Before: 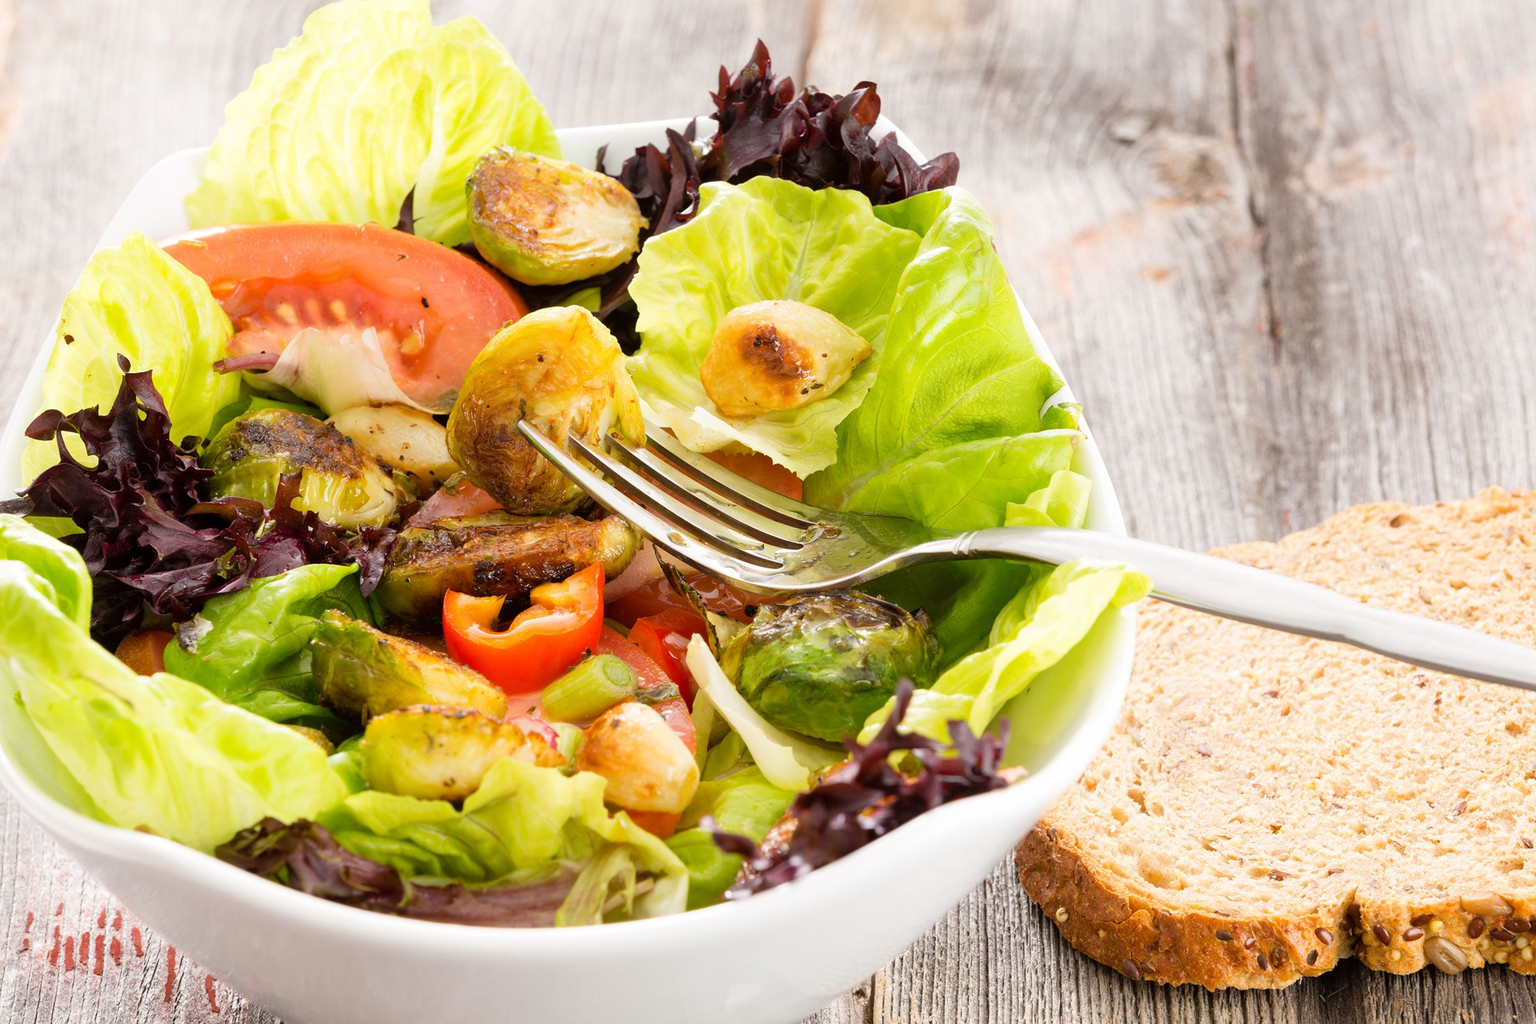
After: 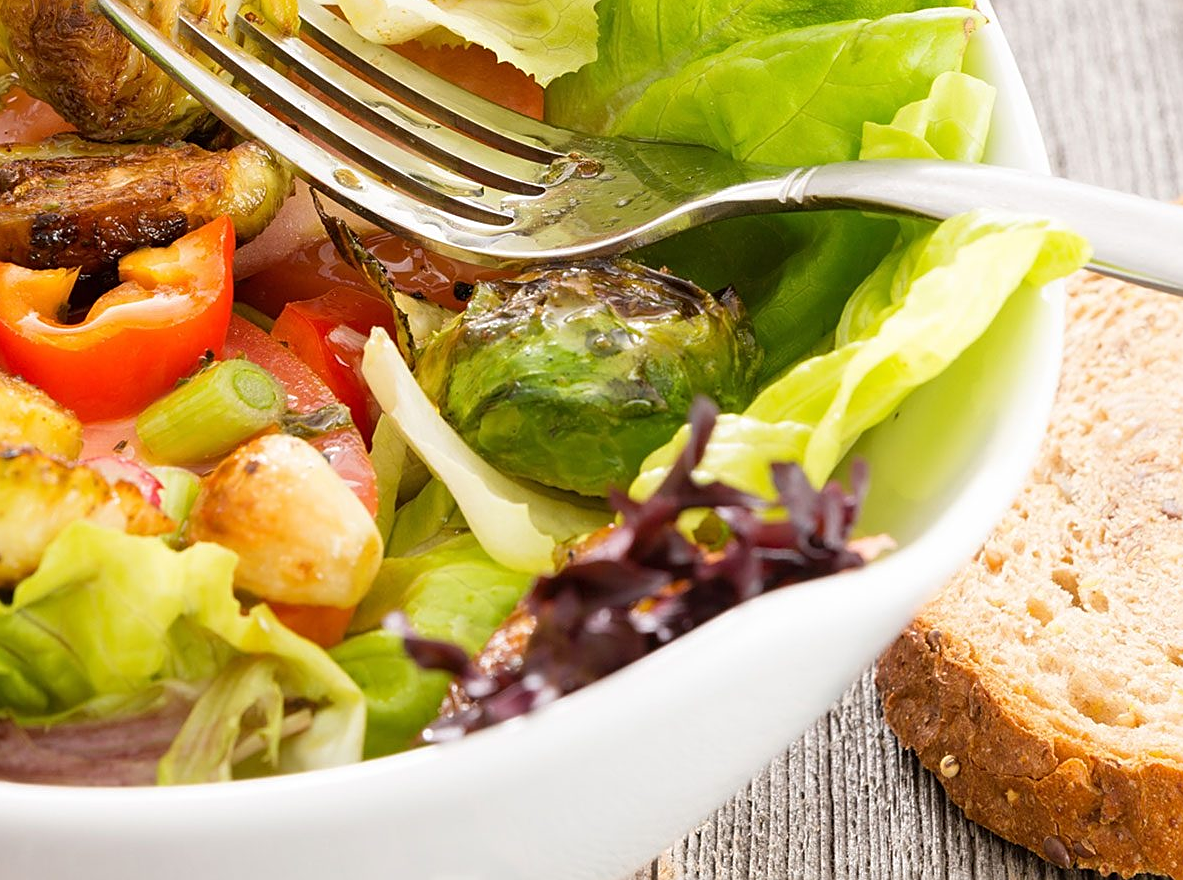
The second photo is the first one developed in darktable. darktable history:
crop: left 29.604%, top 41.494%, right 21.096%, bottom 3.474%
sharpen: on, module defaults
